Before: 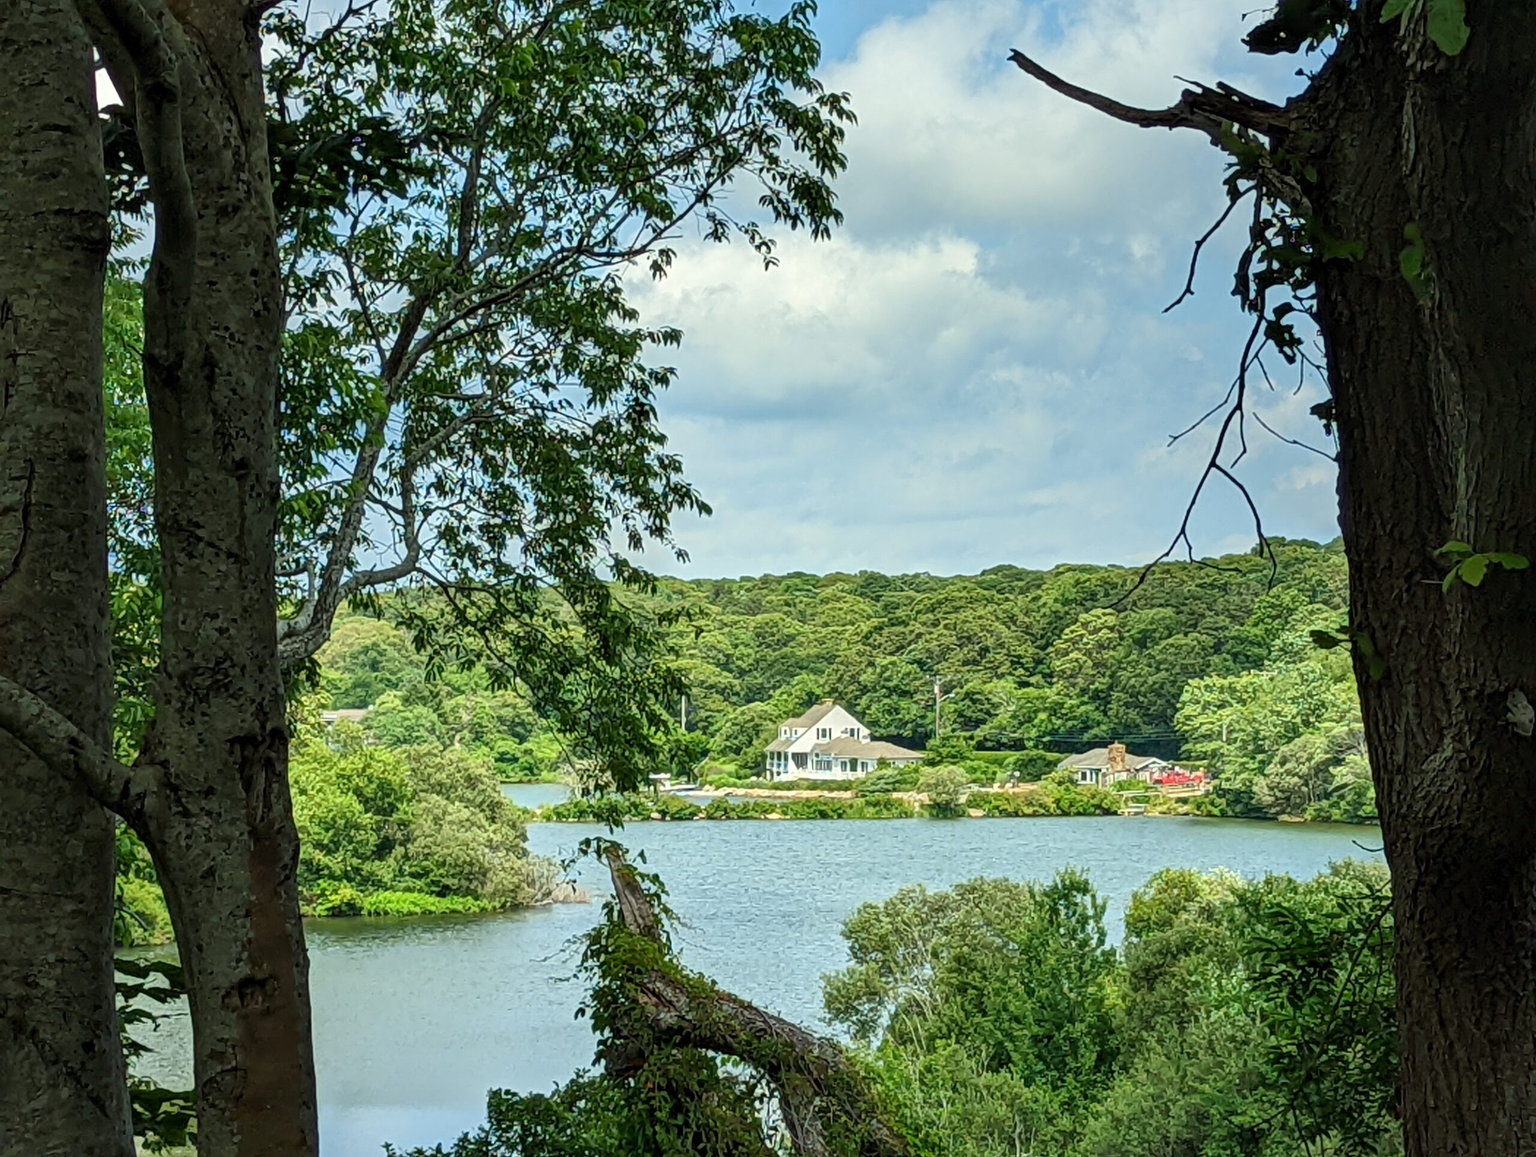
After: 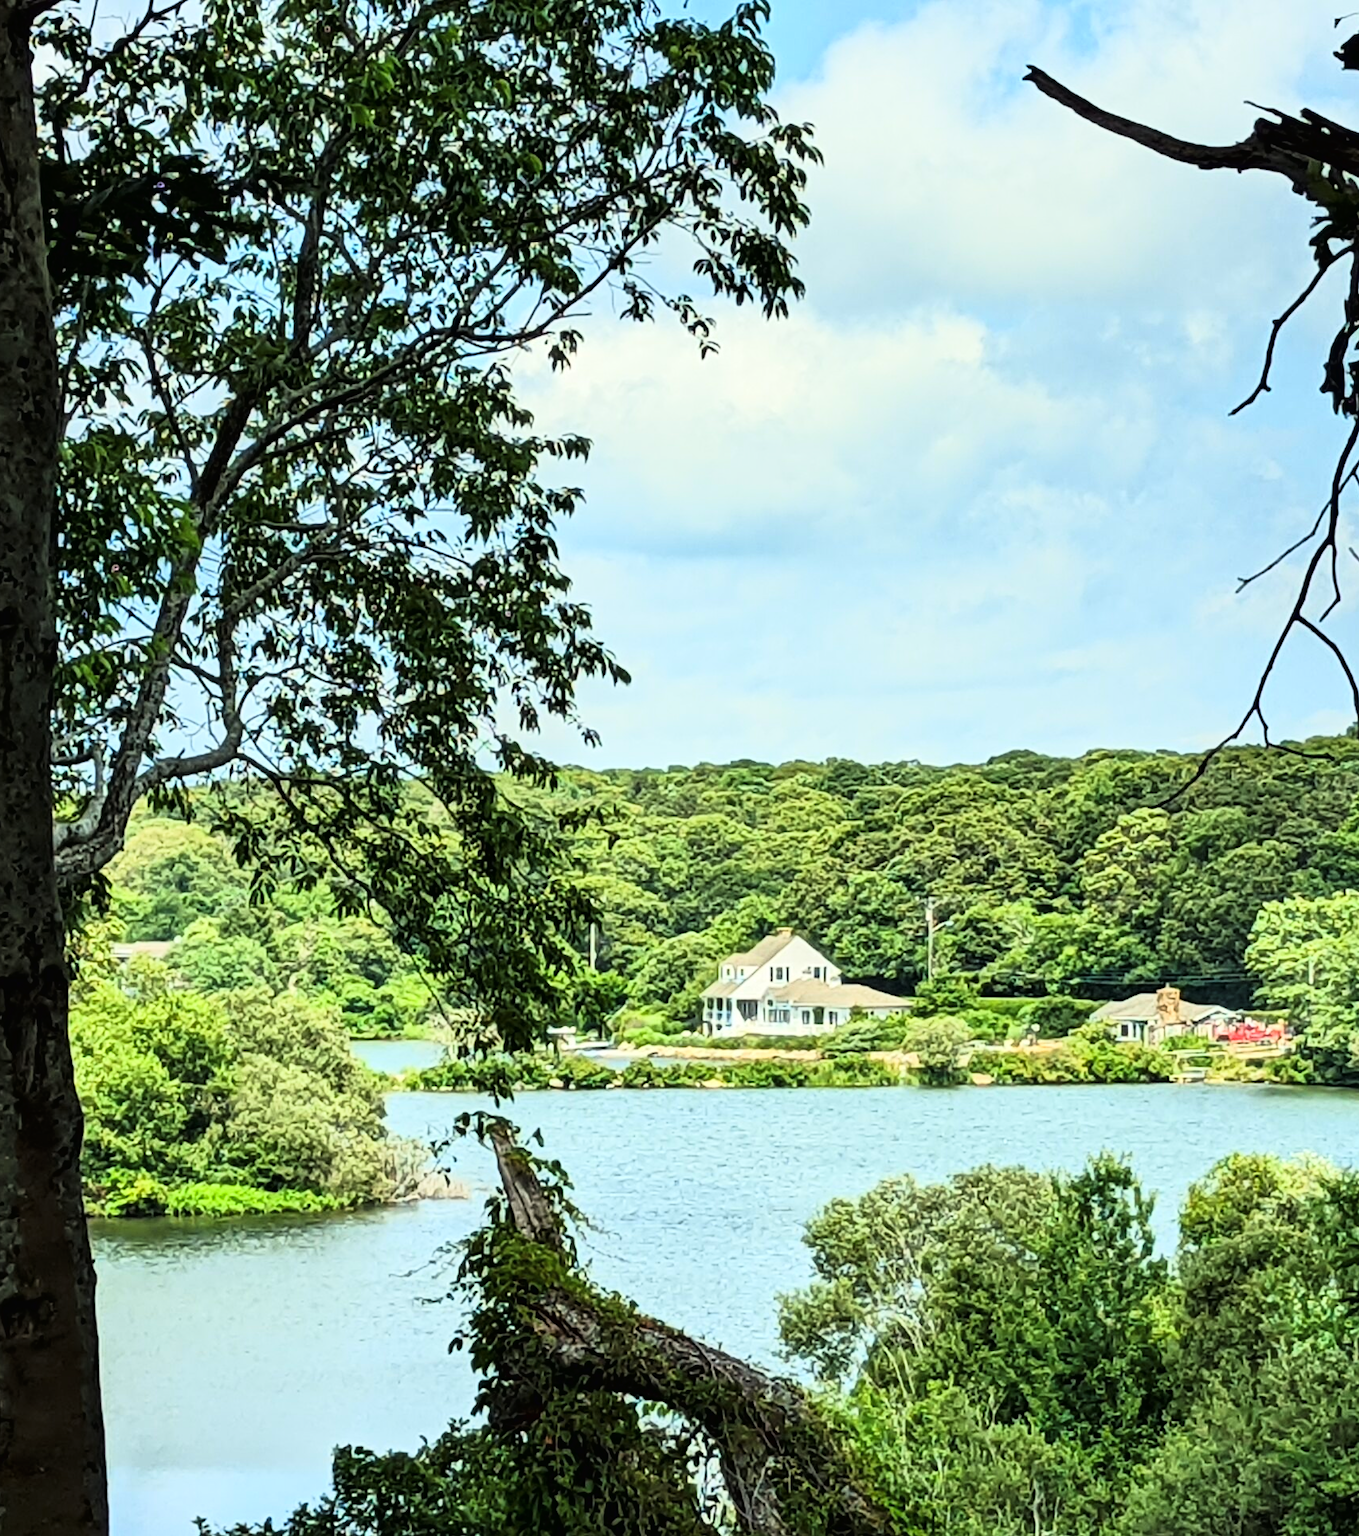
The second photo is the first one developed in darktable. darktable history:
tone curve: curves: ch0 [(0.016, 0.011) (0.084, 0.026) (0.469, 0.508) (0.721, 0.862) (1, 1)], color space Lab, linked channels, preserve colors none
crop and rotate: left 15.446%, right 17.836%
rotate and perspective: automatic cropping off
